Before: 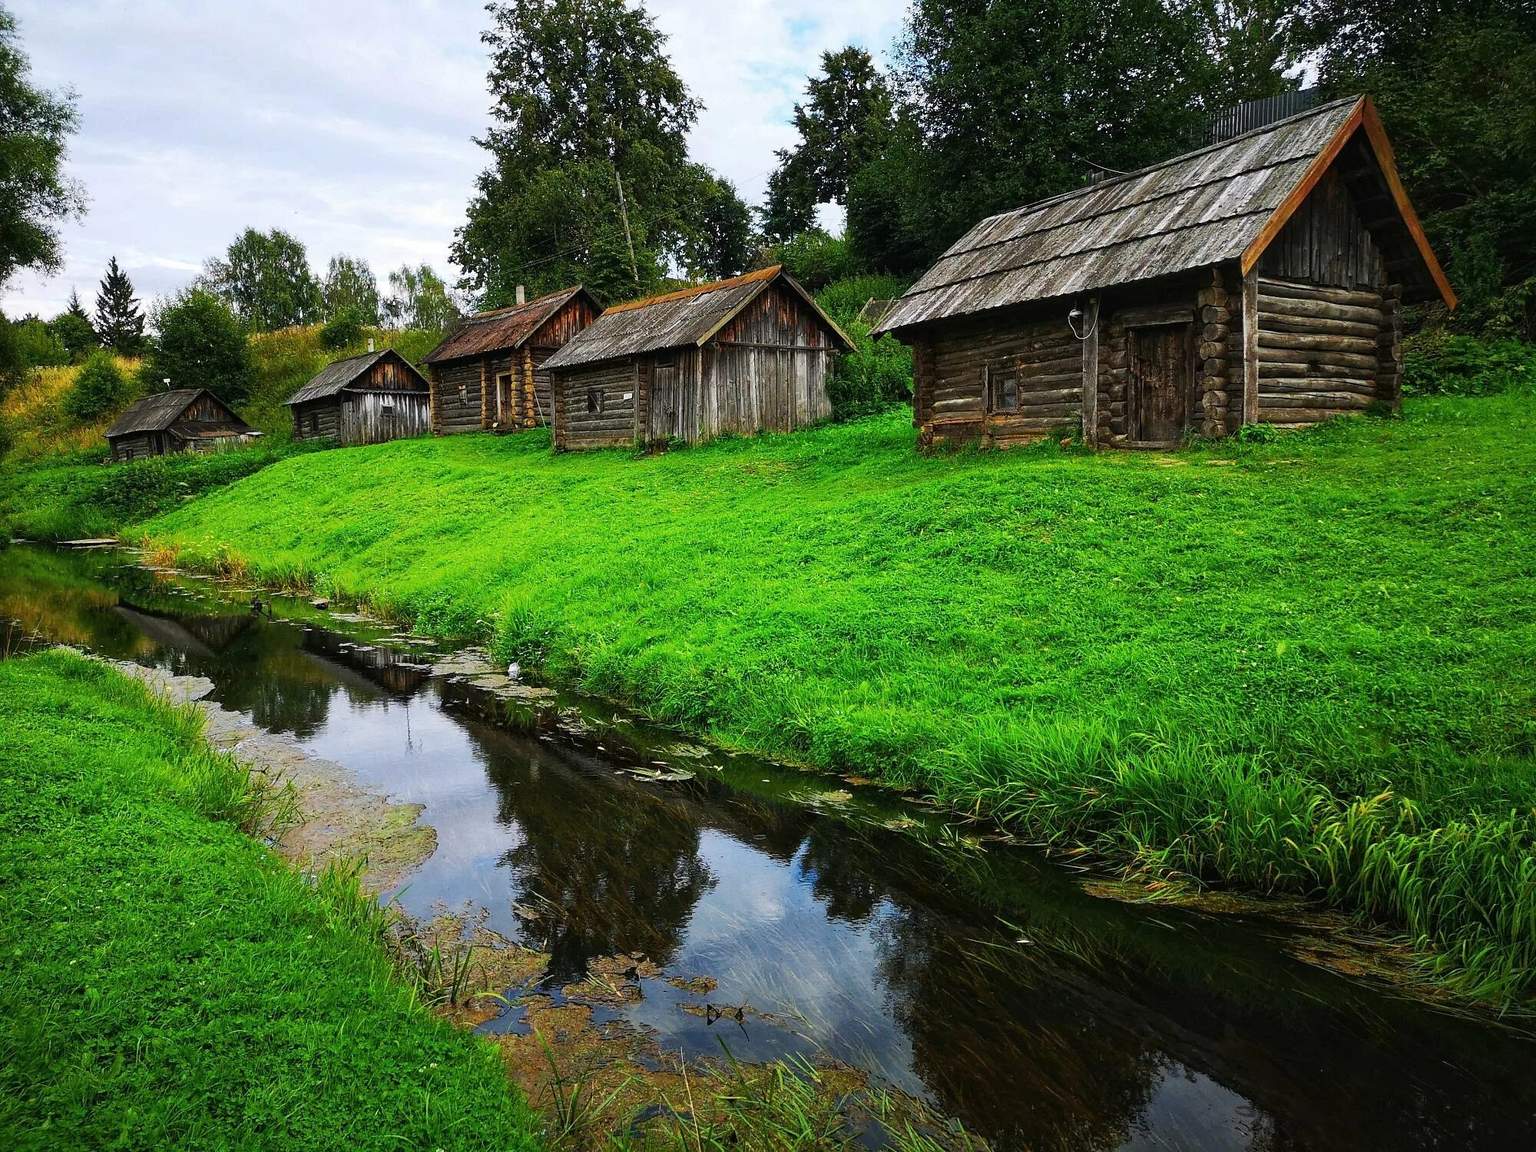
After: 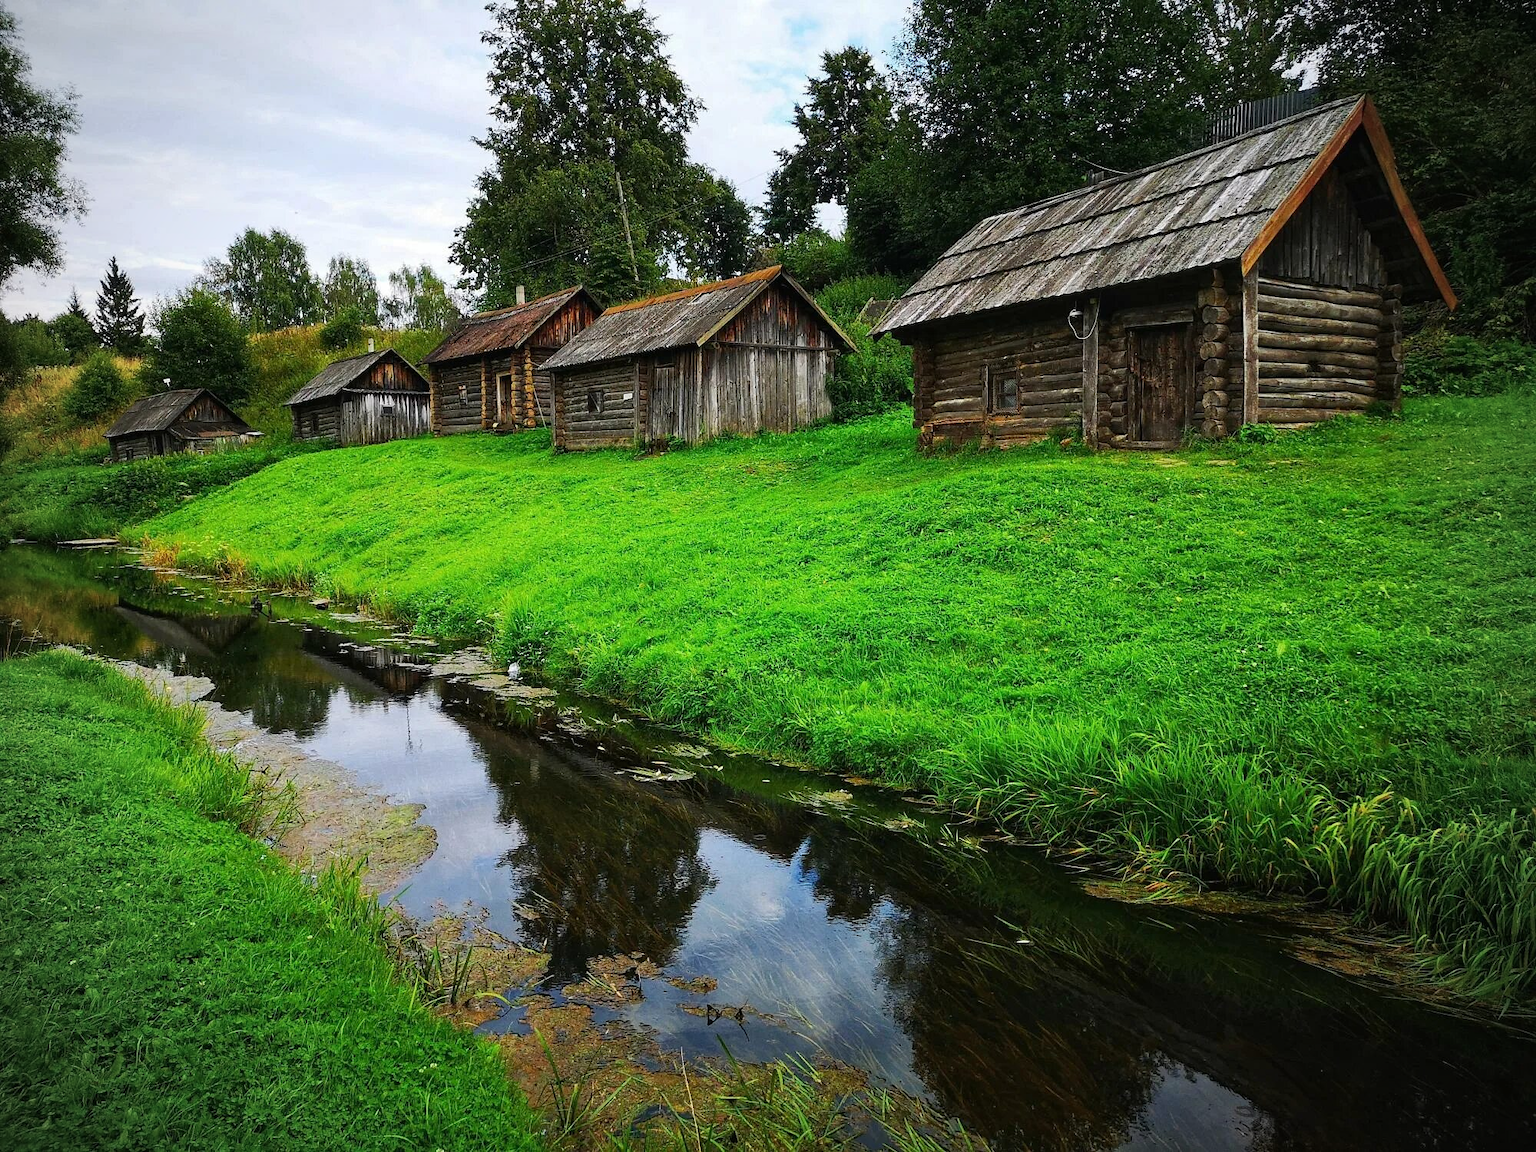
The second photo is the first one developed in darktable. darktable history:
vignetting: fall-off radius 61.25%
